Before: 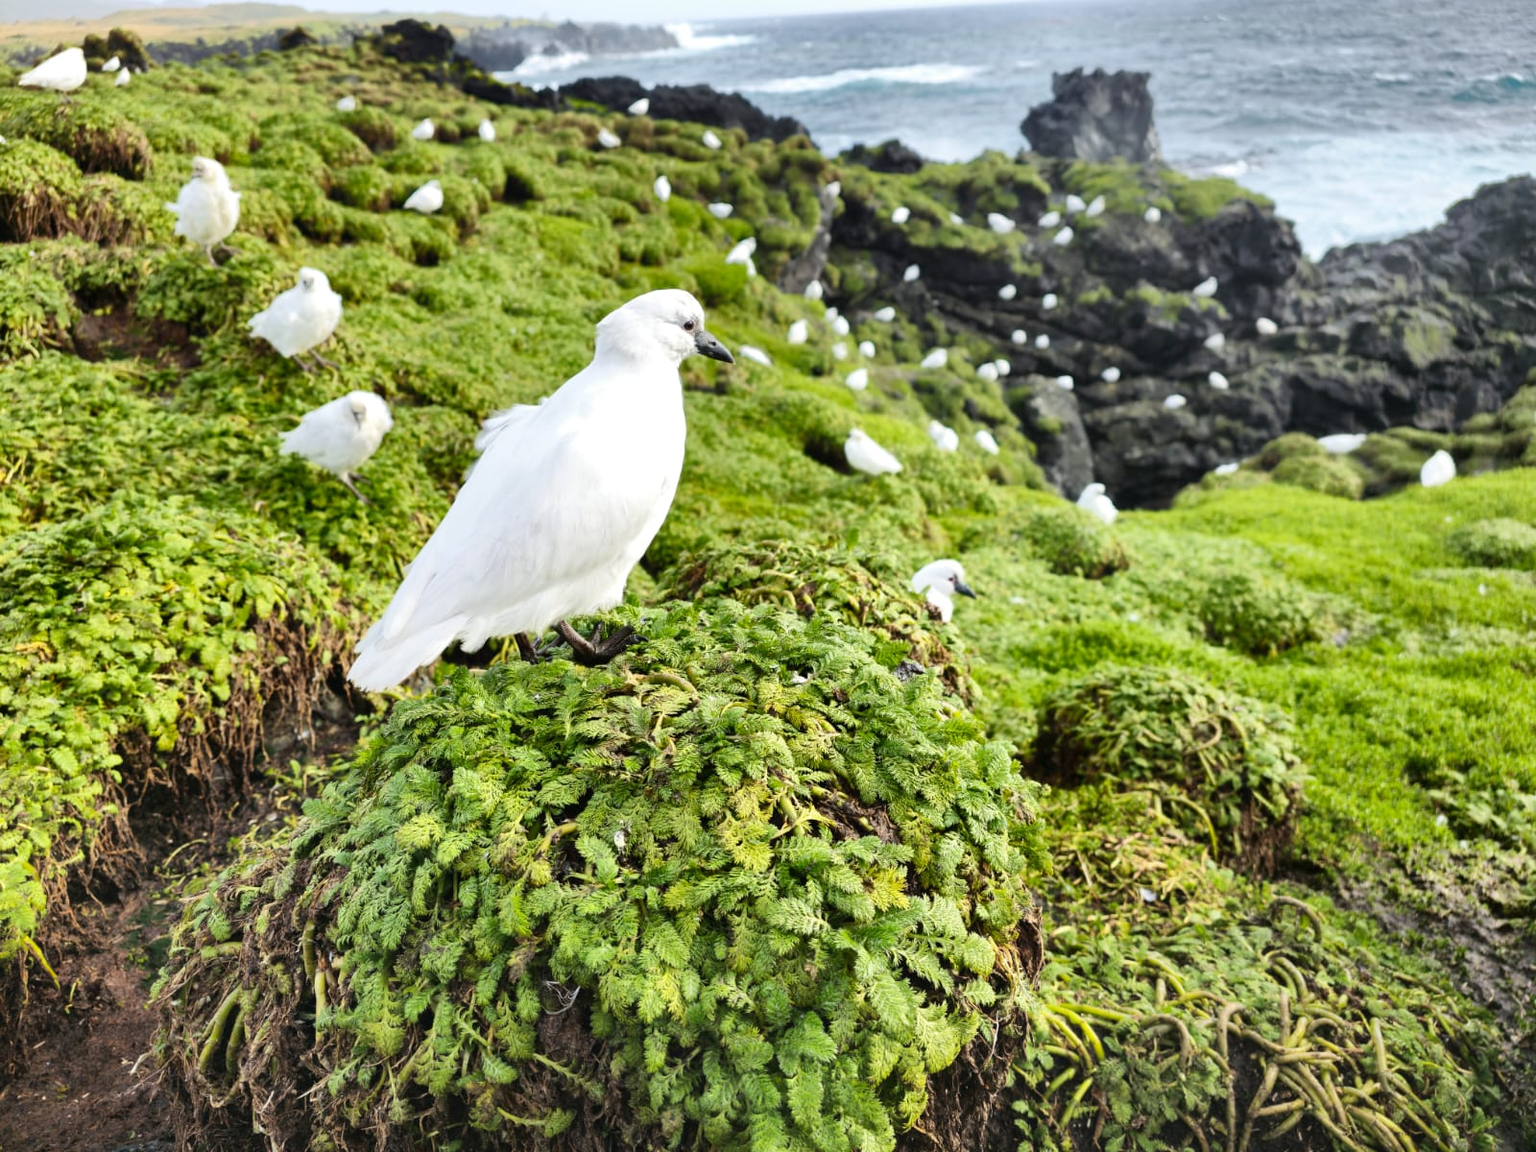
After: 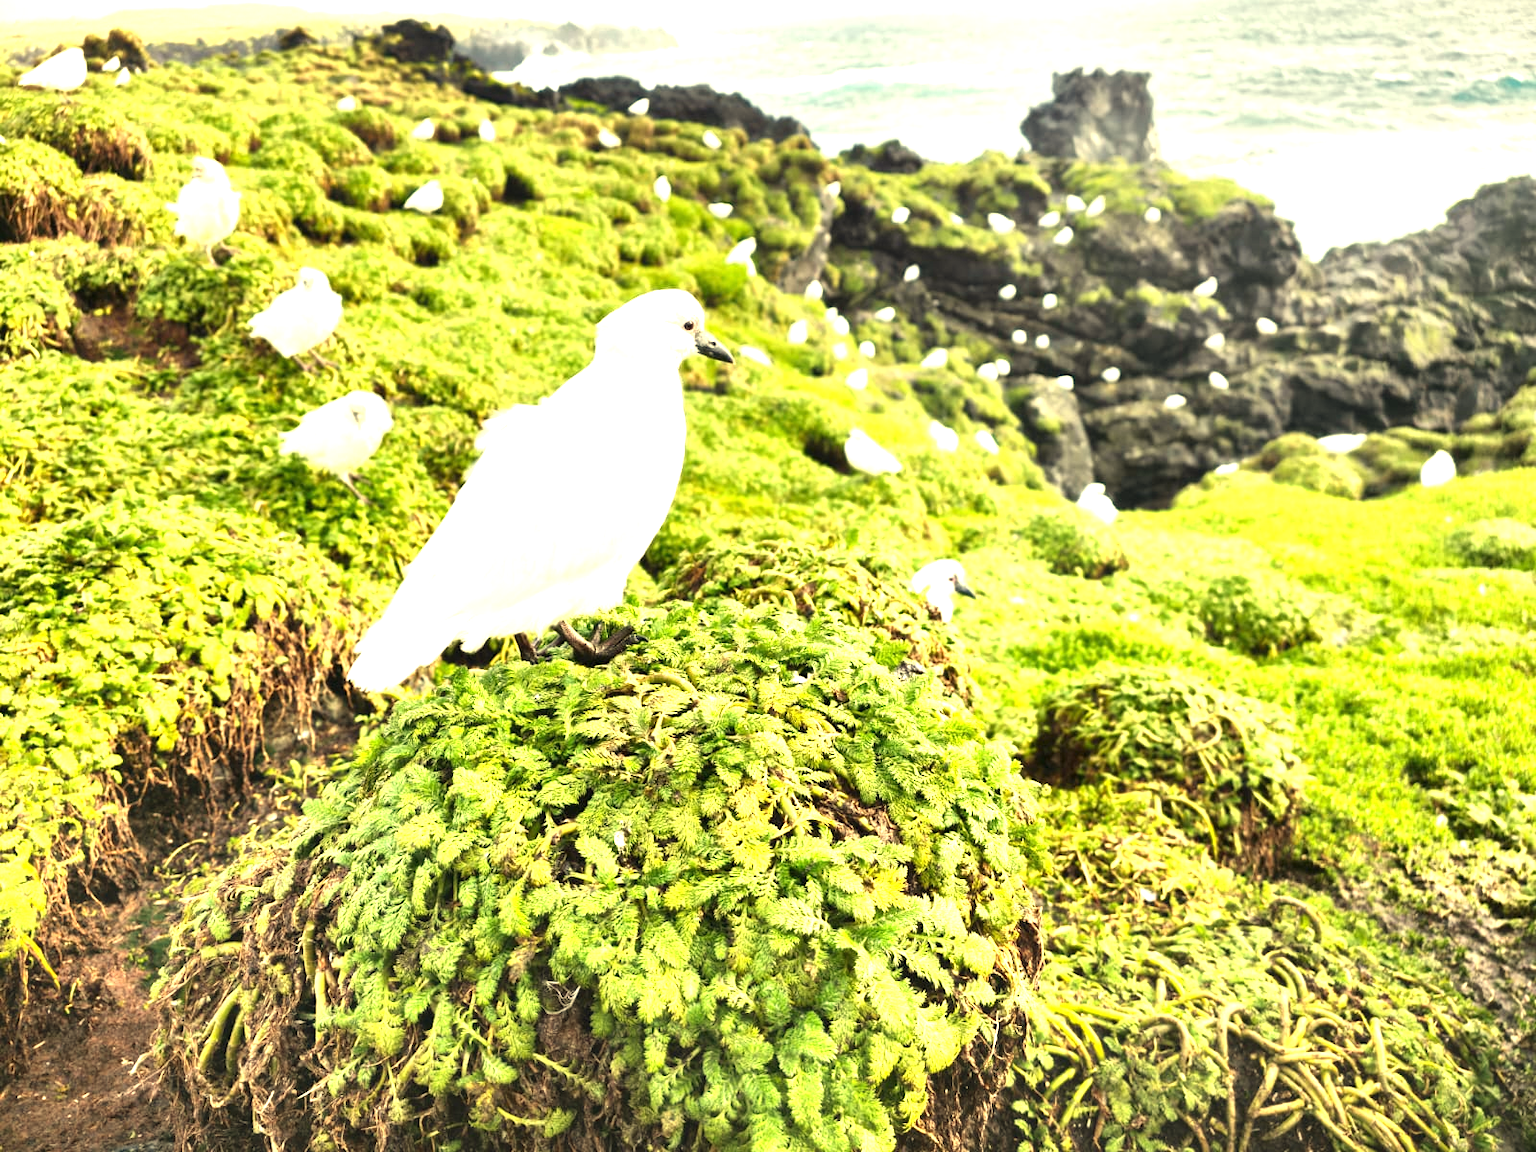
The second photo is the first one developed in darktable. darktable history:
white balance: red 1.08, blue 0.791
exposure: black level correction 0, exposure 1.3 EV, compensate highlight preservation false
